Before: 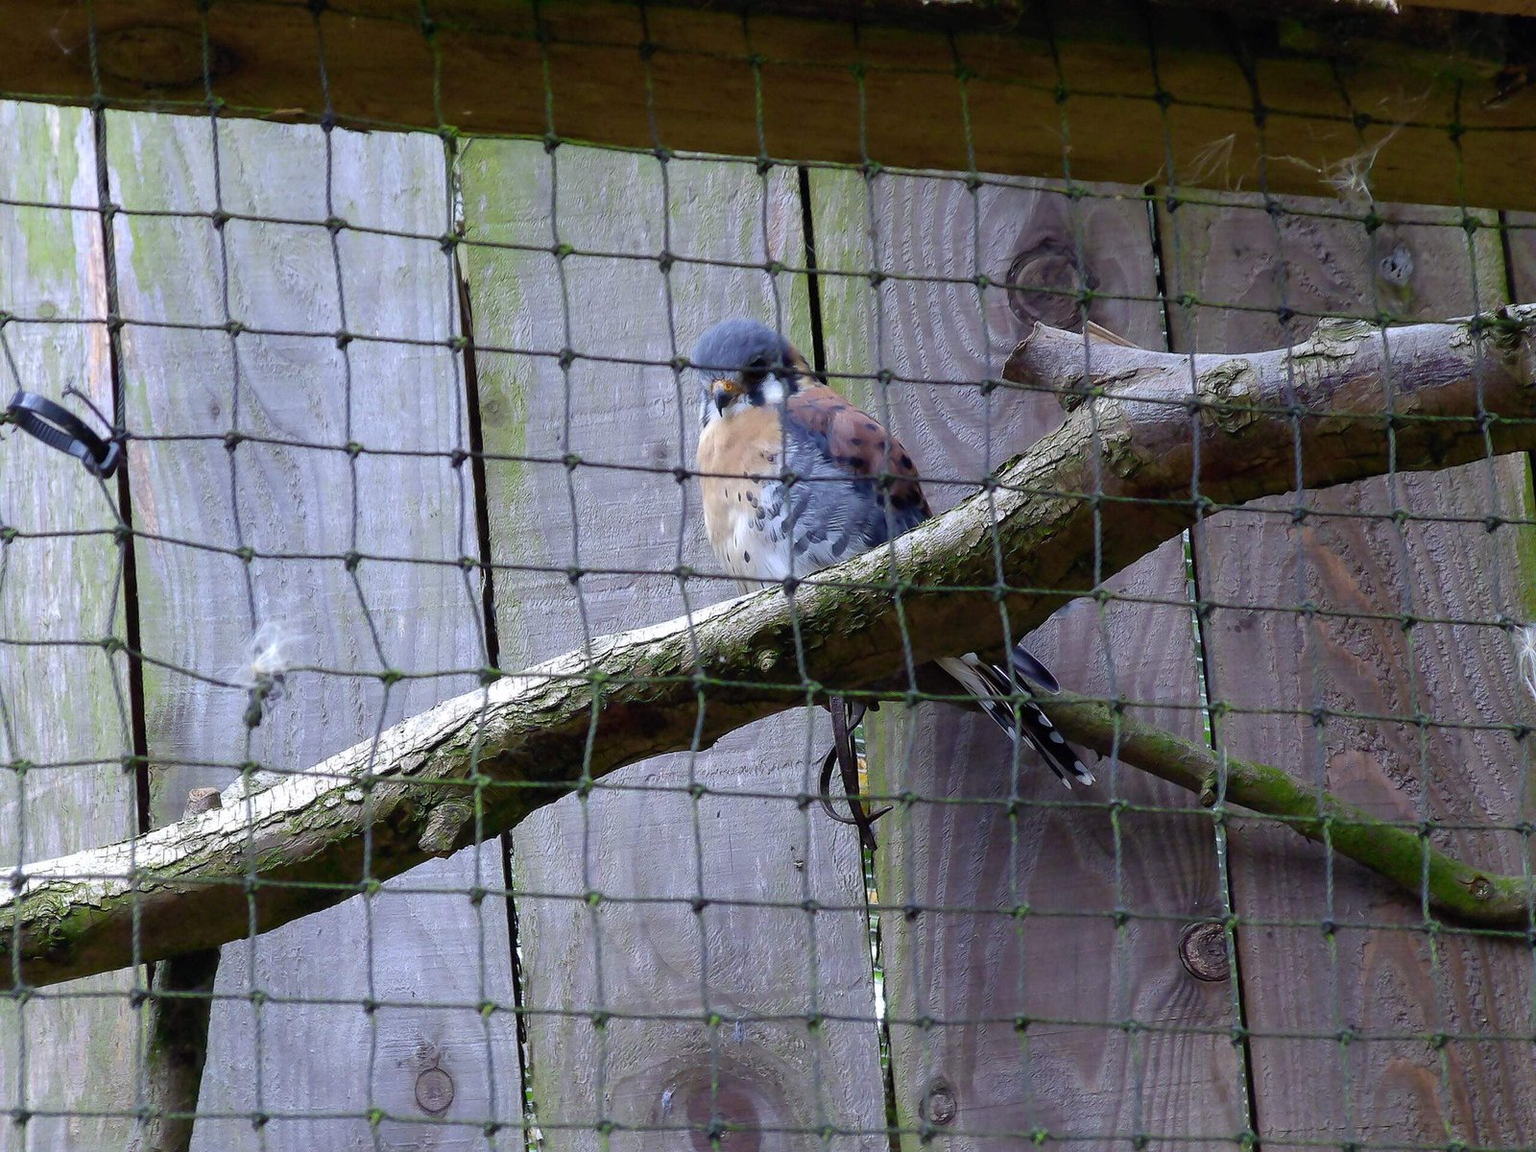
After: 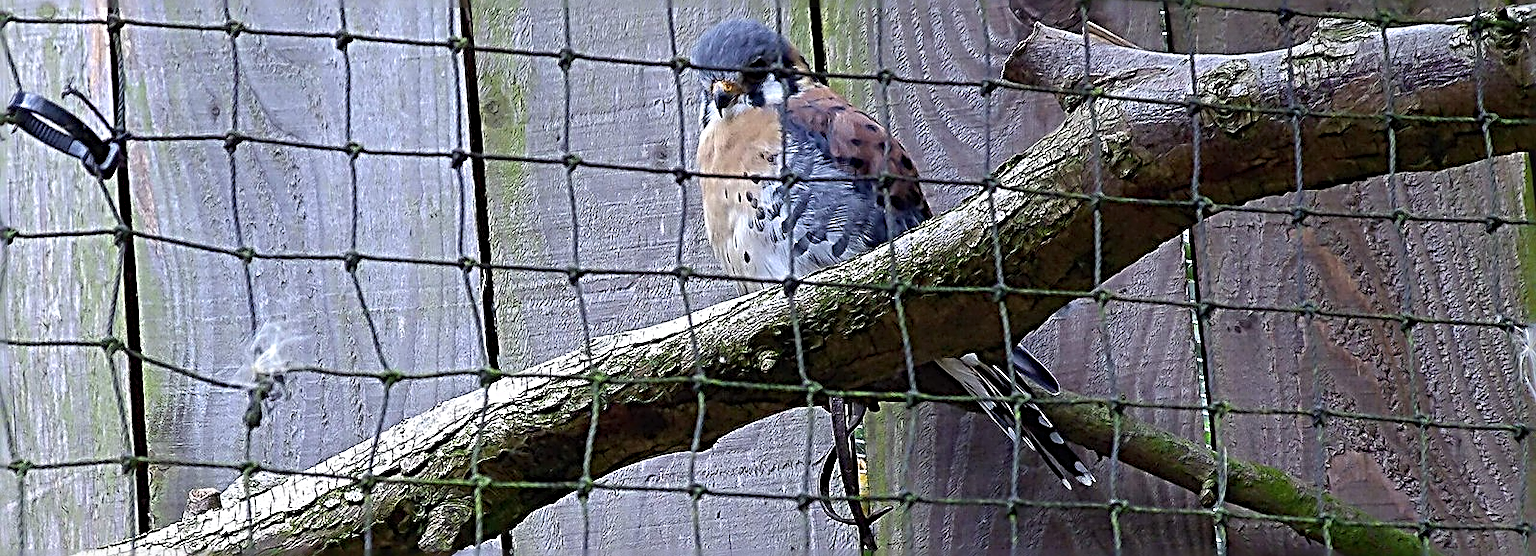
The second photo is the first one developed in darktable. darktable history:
crop and rotate: top 26.056%, bottom 25.543%
sharpen: radius 3.158, amount 1.731
